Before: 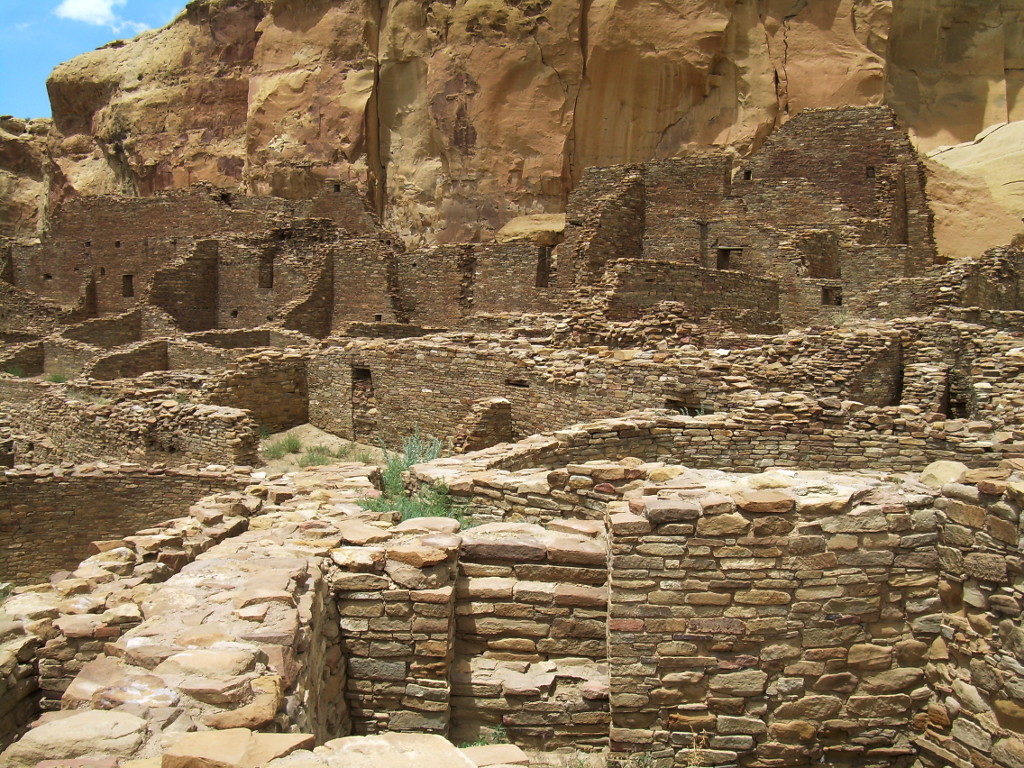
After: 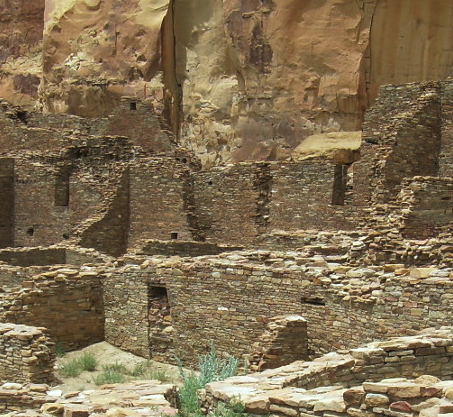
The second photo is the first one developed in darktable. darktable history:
color calibration: illuminant as shot in camera, x 0.359, y 0.362, temperature 4587.7 K
crop: left 19.992%, top 10.769%, right 35.699%, bottom 34.852%
exposure: black level correction -0.001, exposure 0.08 EV, compensate exposure bias true, compensate highlight preservation false
